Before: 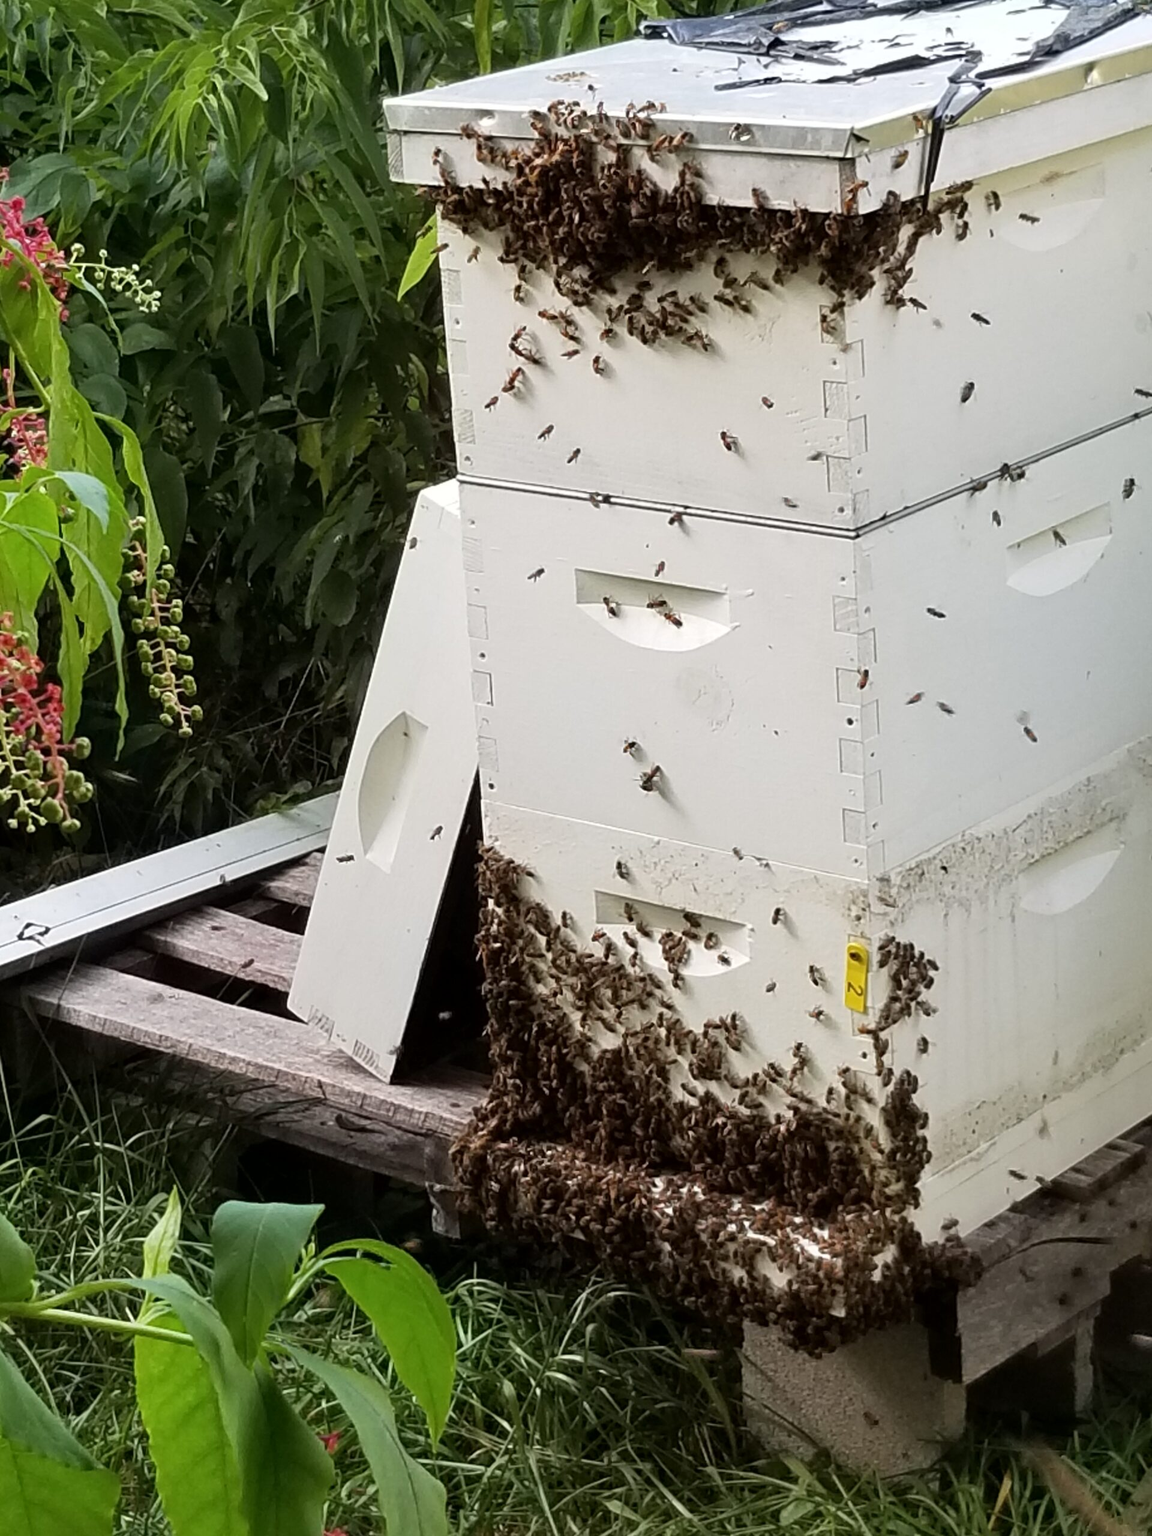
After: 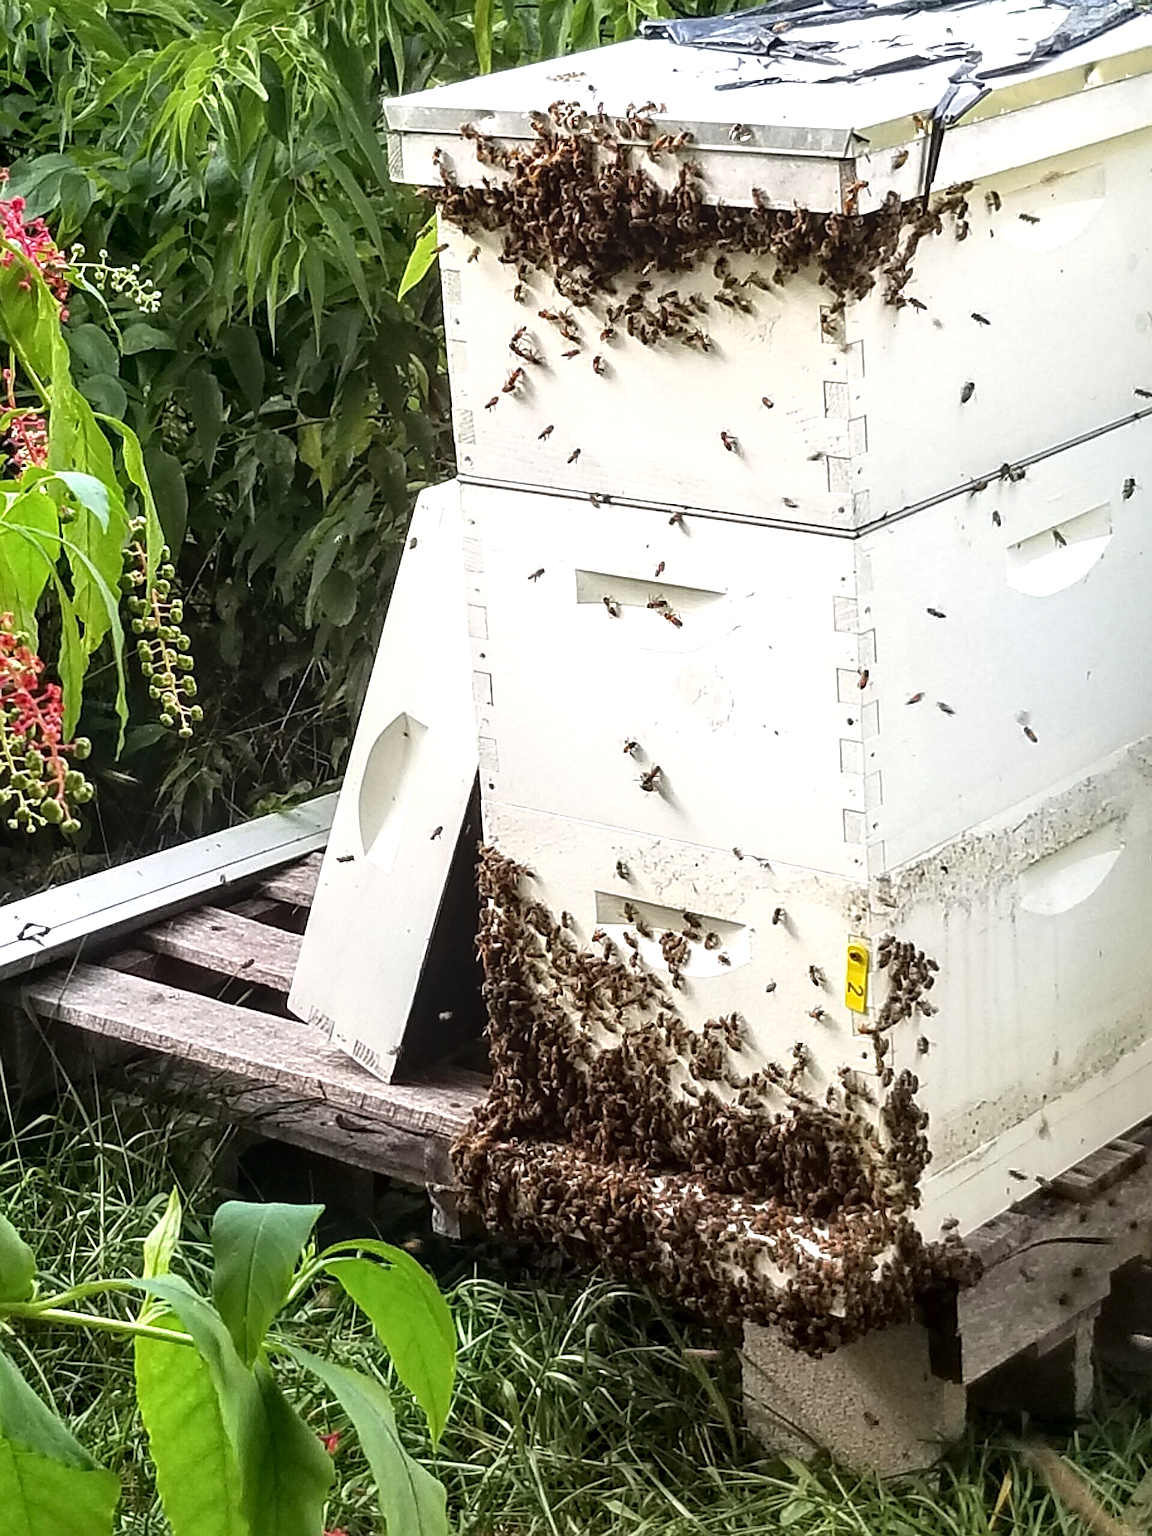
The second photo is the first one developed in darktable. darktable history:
local contrast: on, module defaults
exposure: exposure 0.7 EV, compensate highlight preservation false
sharpen: on, module defaults
